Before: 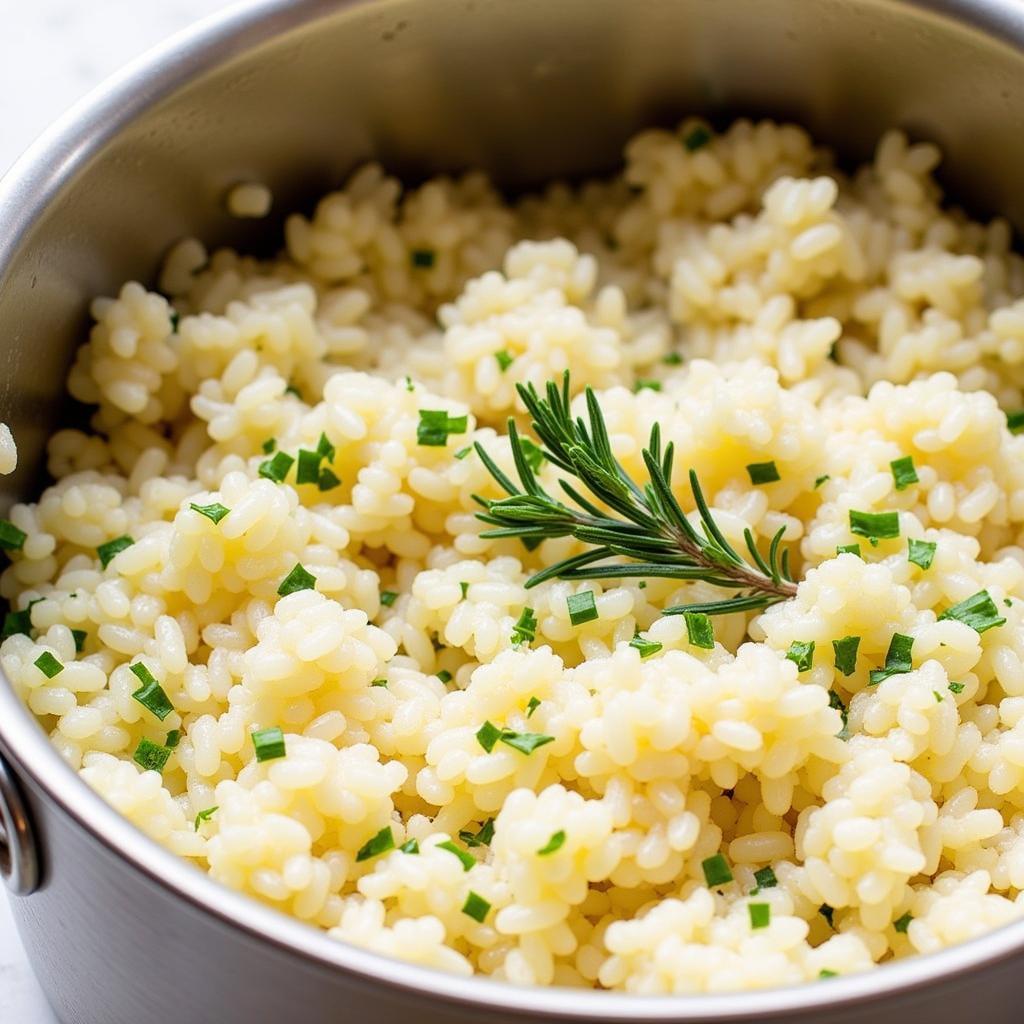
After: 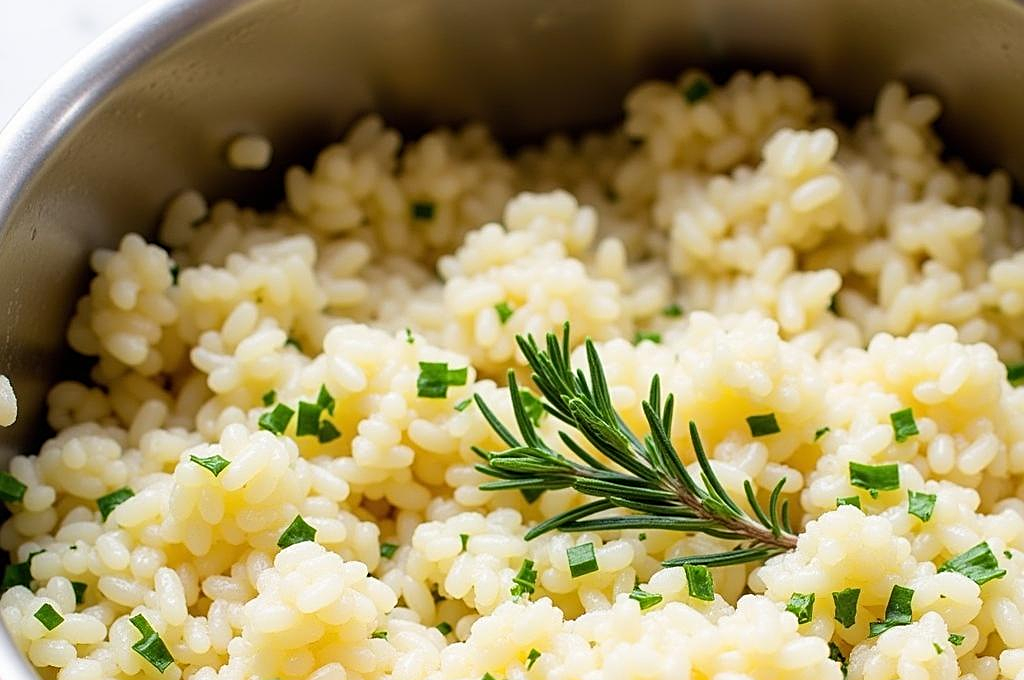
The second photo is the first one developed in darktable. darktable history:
sharpen: radius 2.168, amount 0.379, threshold 0.179
crop and rotate: top 4.771%, bottom 28.811%
